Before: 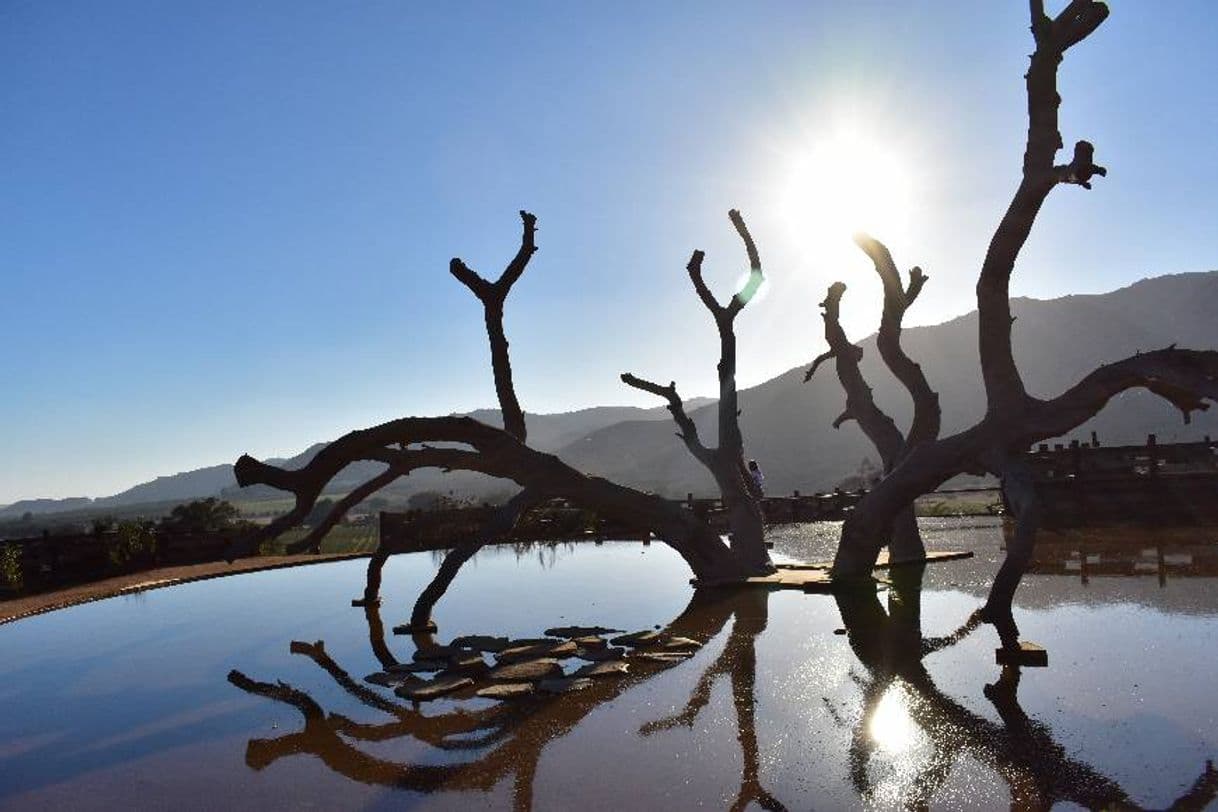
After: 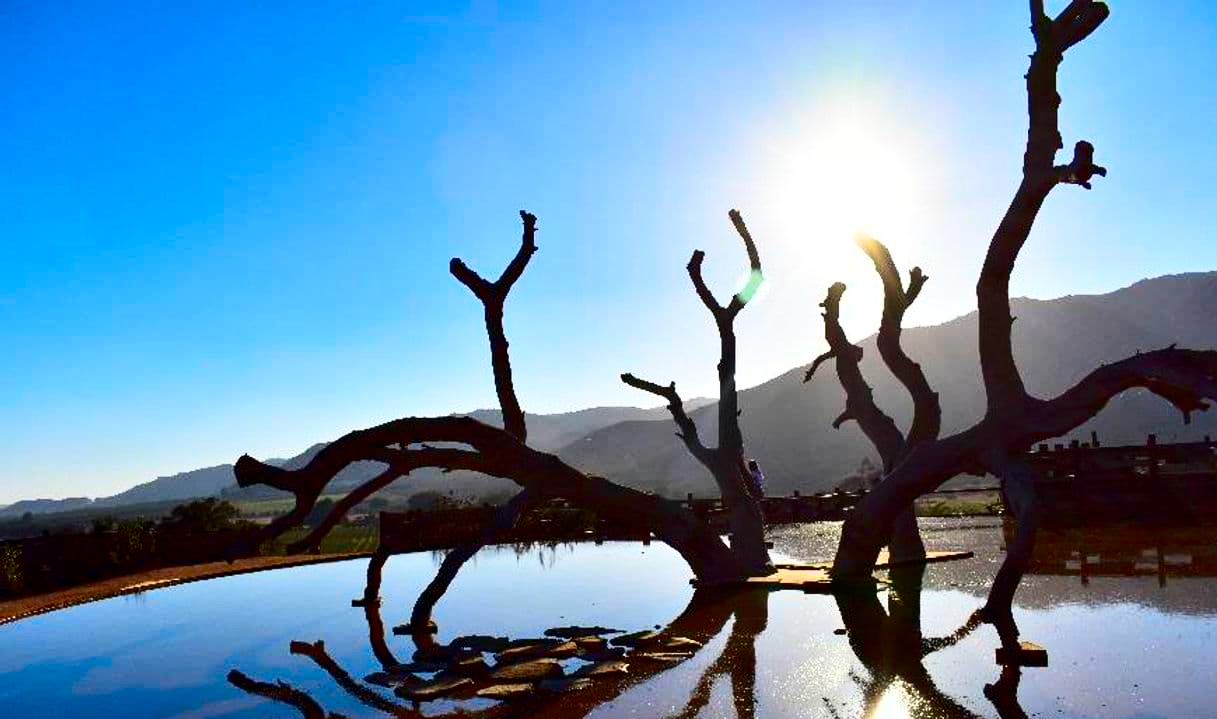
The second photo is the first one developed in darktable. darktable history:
exposure: black level correction 0.005, exposure 0.016 EV, compensate highlight preservation false
crop and rotate: top 0%, bottom 11.391%
contrast brightness saturation: contrast 0.257, brightness 0.015, saturation 0.855
